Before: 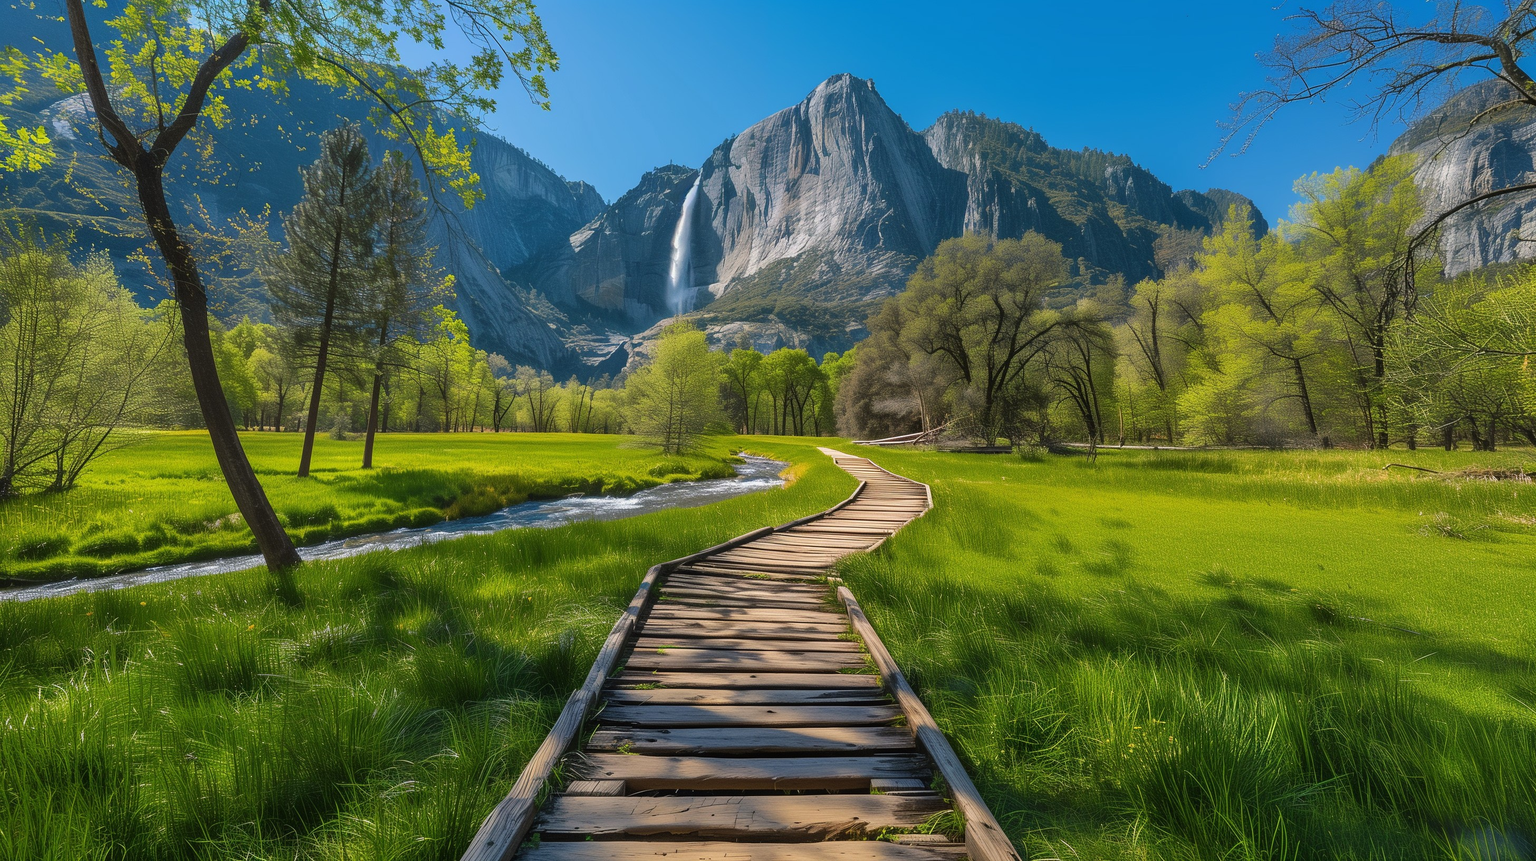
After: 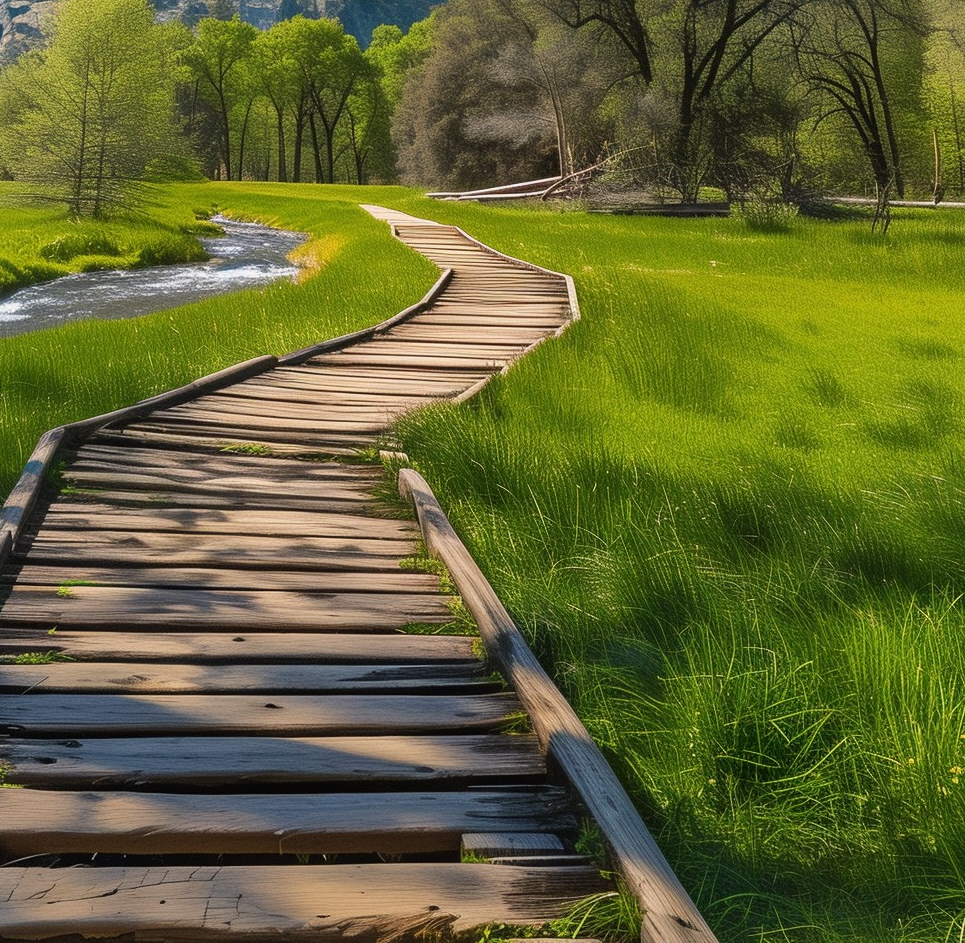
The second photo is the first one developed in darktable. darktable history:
crop: left 40.84%, top 39.426%, right 26.005%, bottom 2.782%
